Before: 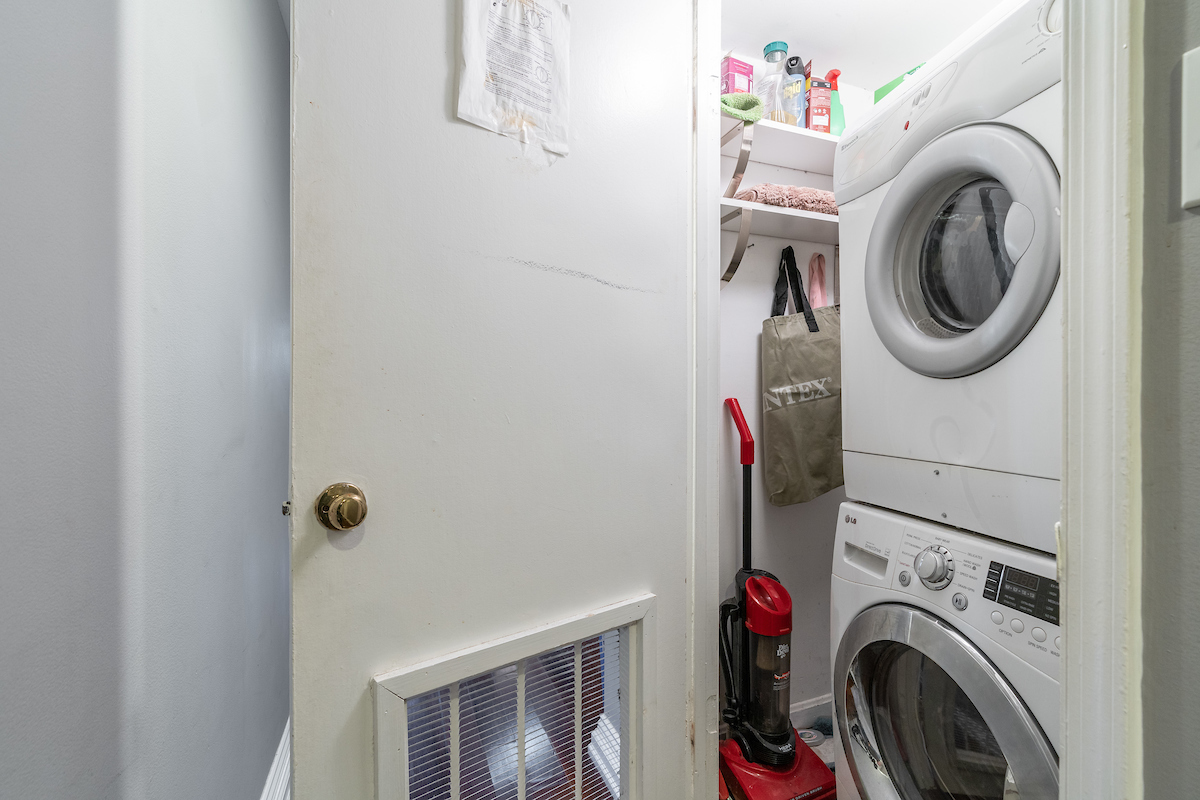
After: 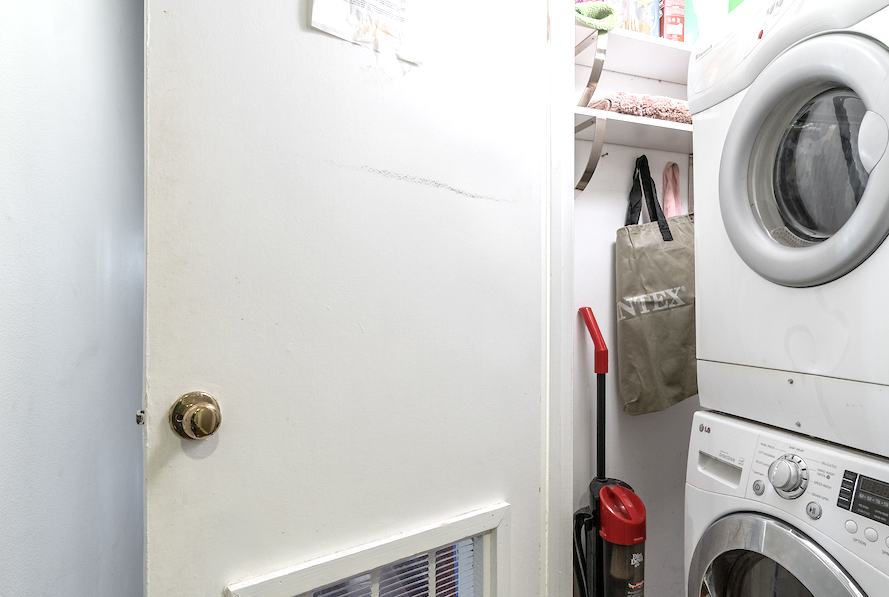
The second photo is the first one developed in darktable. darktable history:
crop and rotate: left 12.193%, top 11.398%, right 13.693%, bottom 13.895%
color correction: highlights b* -0.043, saturation 0.843
exposure: black level correction 0.001, exposure 0.499 EV, compensate highlight preservation false
